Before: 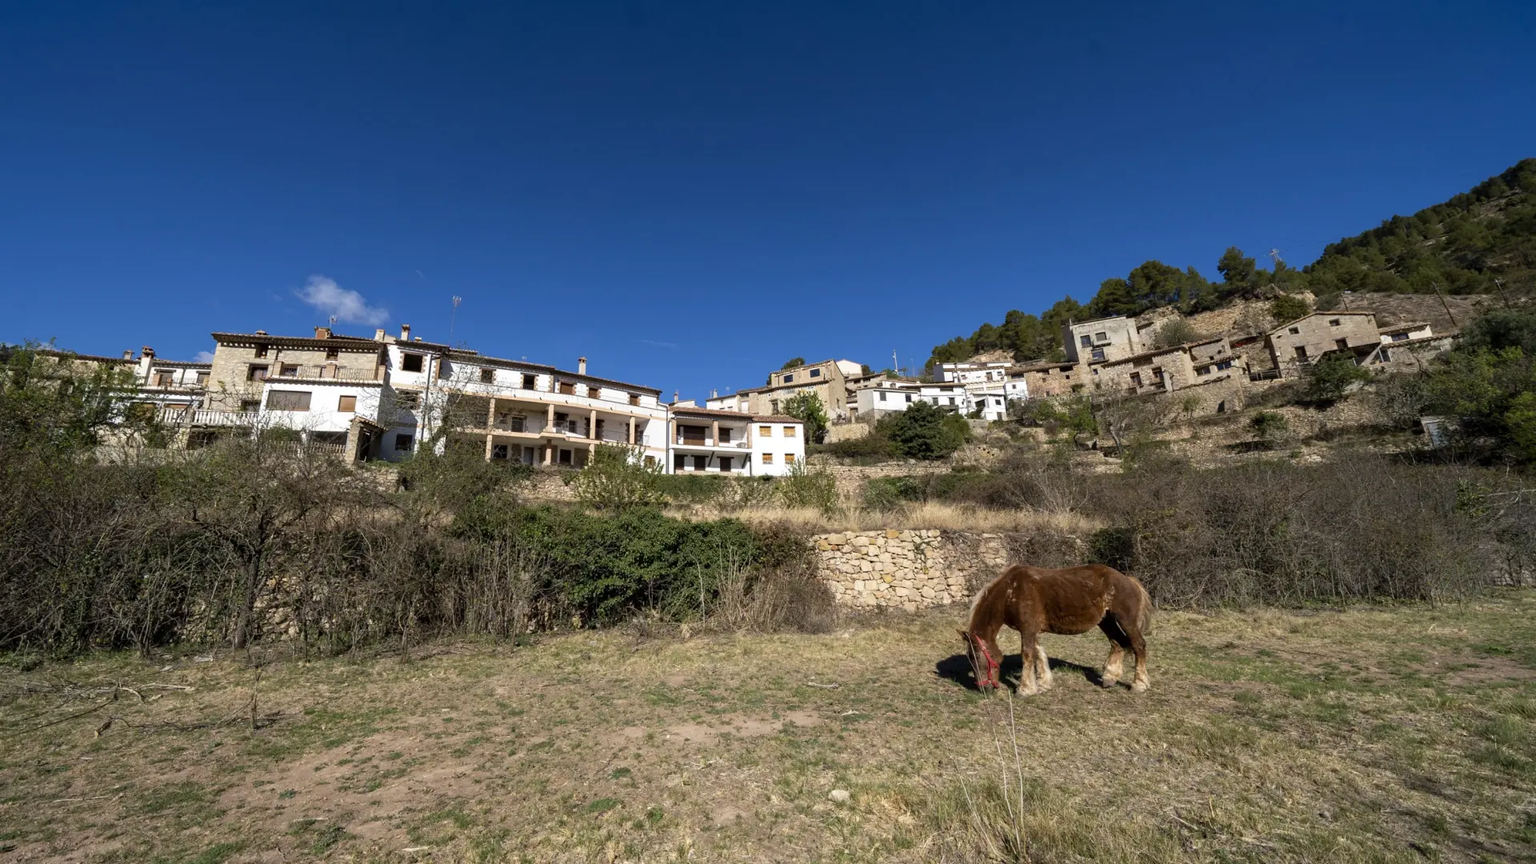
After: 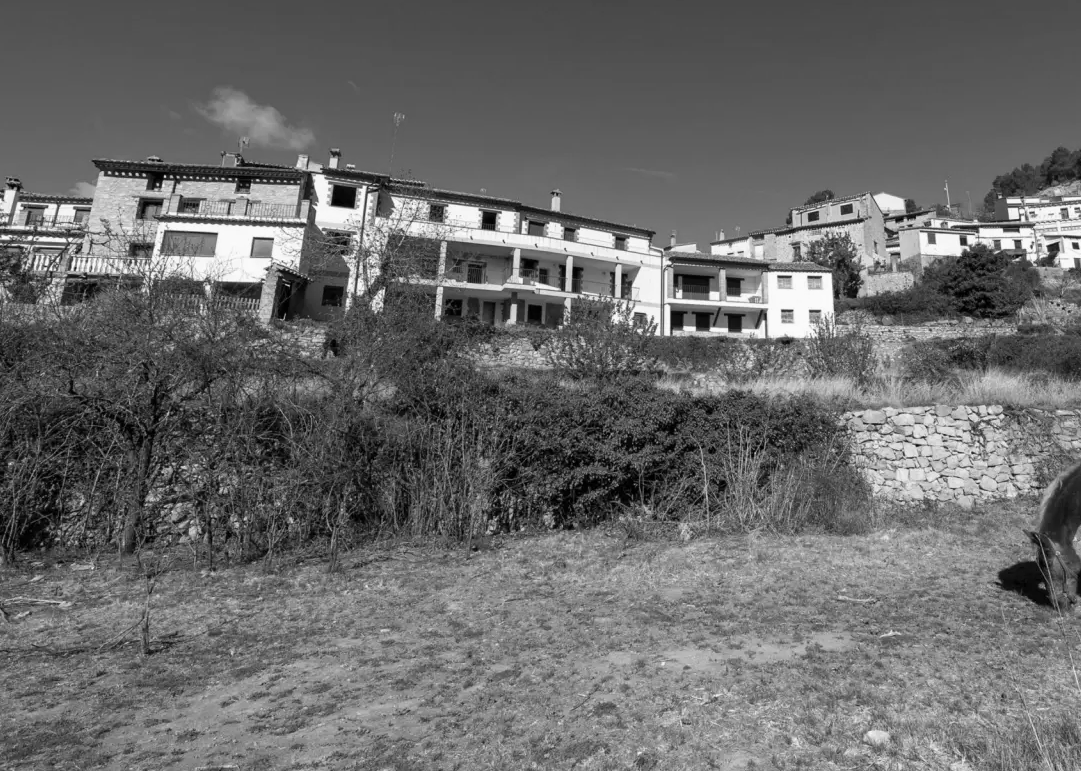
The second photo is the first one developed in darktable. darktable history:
crop: left 8.966%, top 23.852%, right 34.699%, bottom 4.703%
shadows and highlights: radius 334.93, shadows 63.48, highlights 6.06, compress 87.7%, highlights color adjustment 39.73%, soften with gaussian
monochrome: a 32, b 64, size 2.3
